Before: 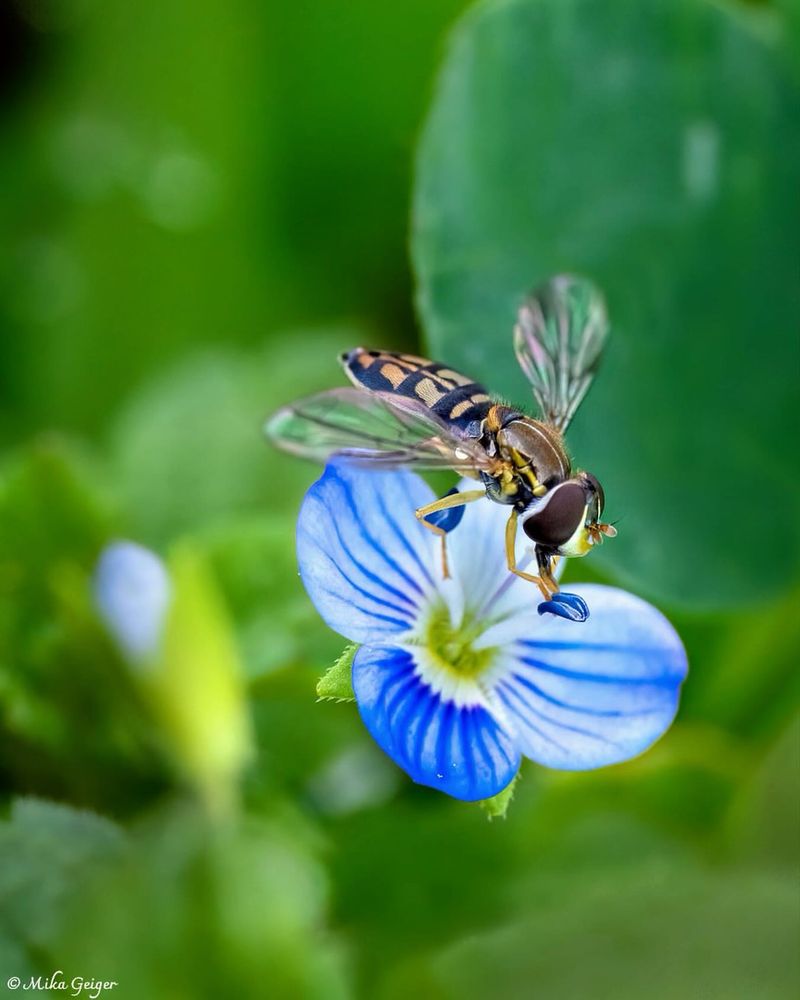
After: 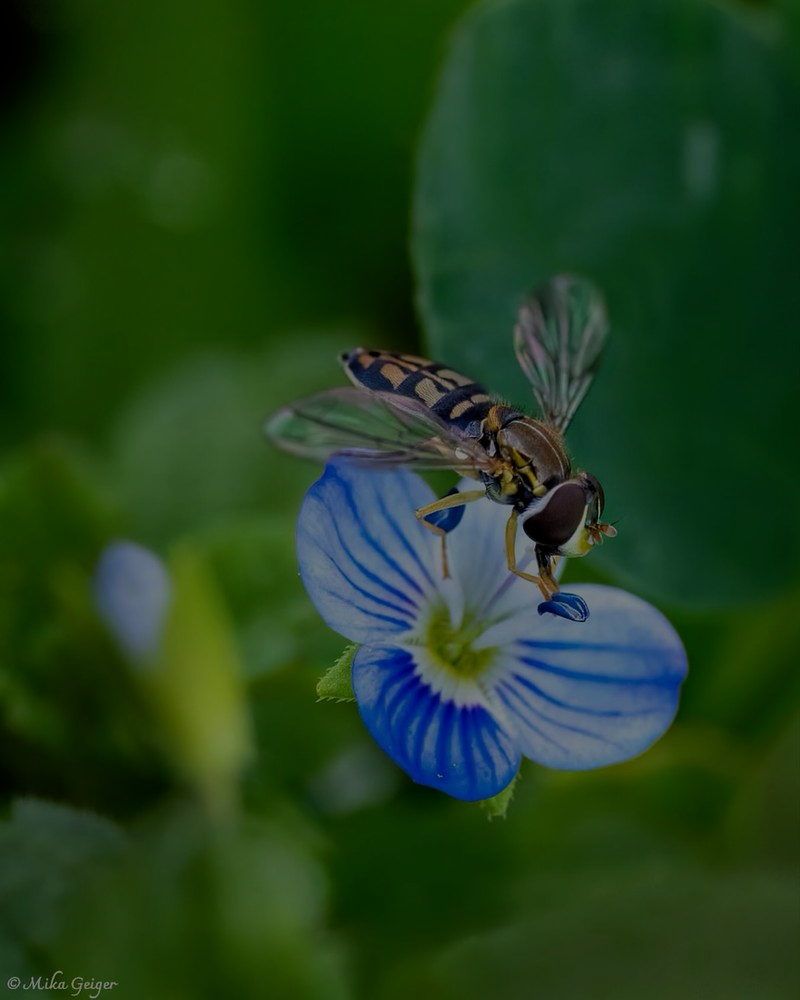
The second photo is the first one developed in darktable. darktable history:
exposure: exposure -2.051 EV, compensate highlight preservation false
